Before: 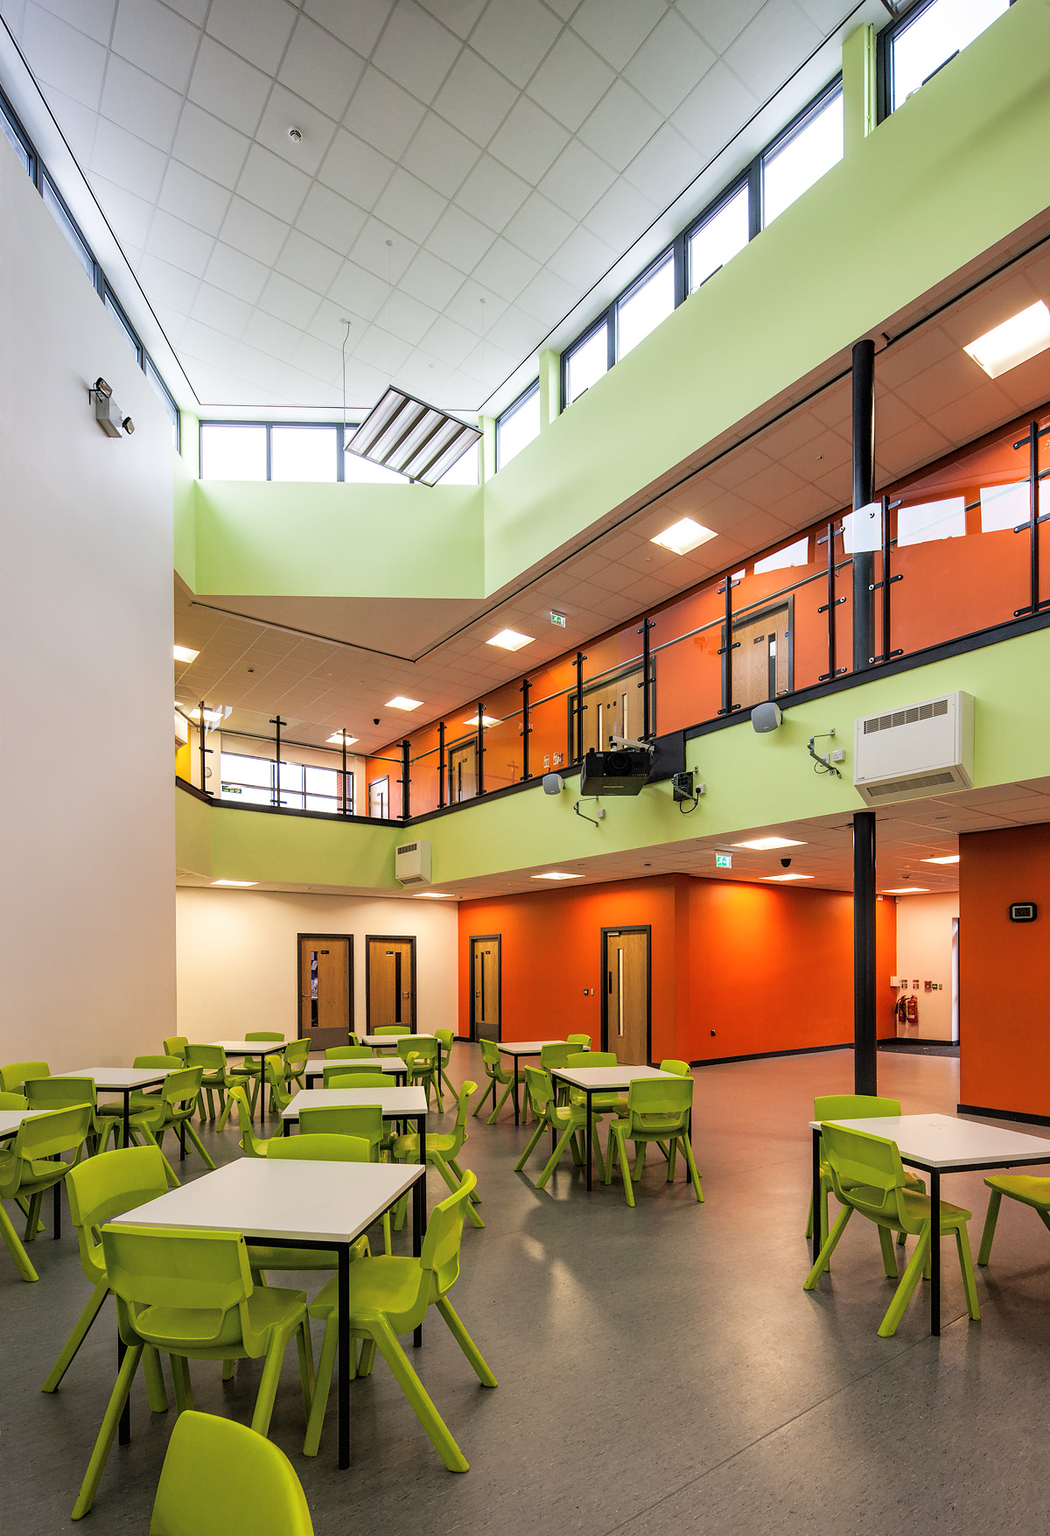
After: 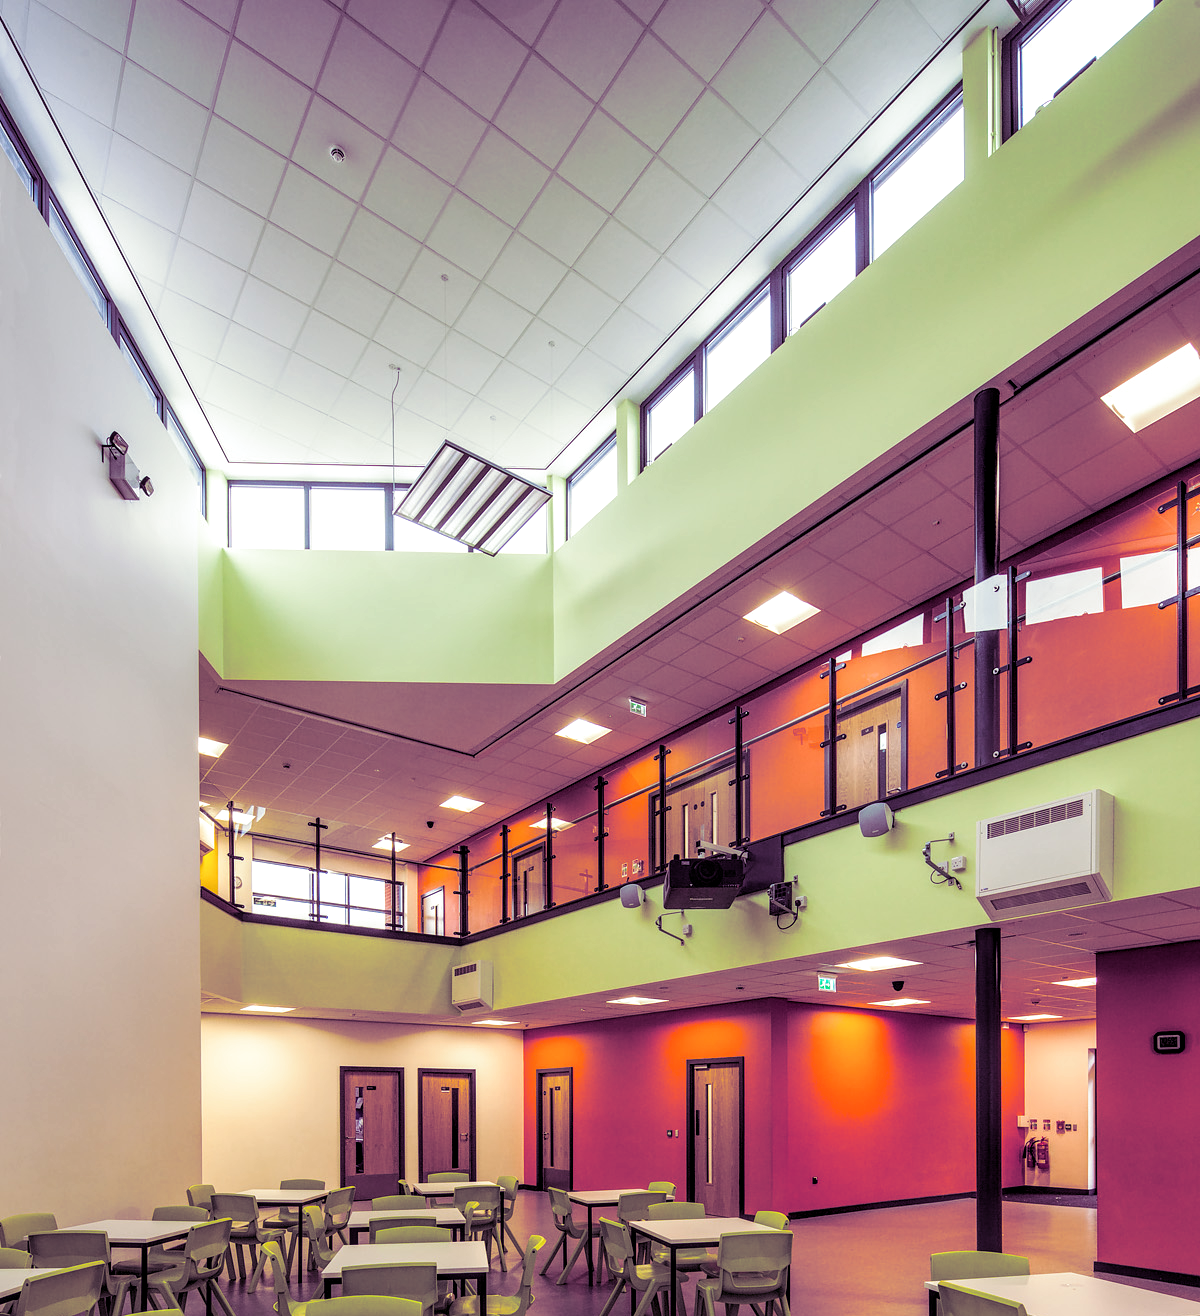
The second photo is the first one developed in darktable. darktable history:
crop: bottom 24.988%
split-toning: shadows › hue 277.2°, shadows › saturation 0.74
local contrast: on, module defaults
